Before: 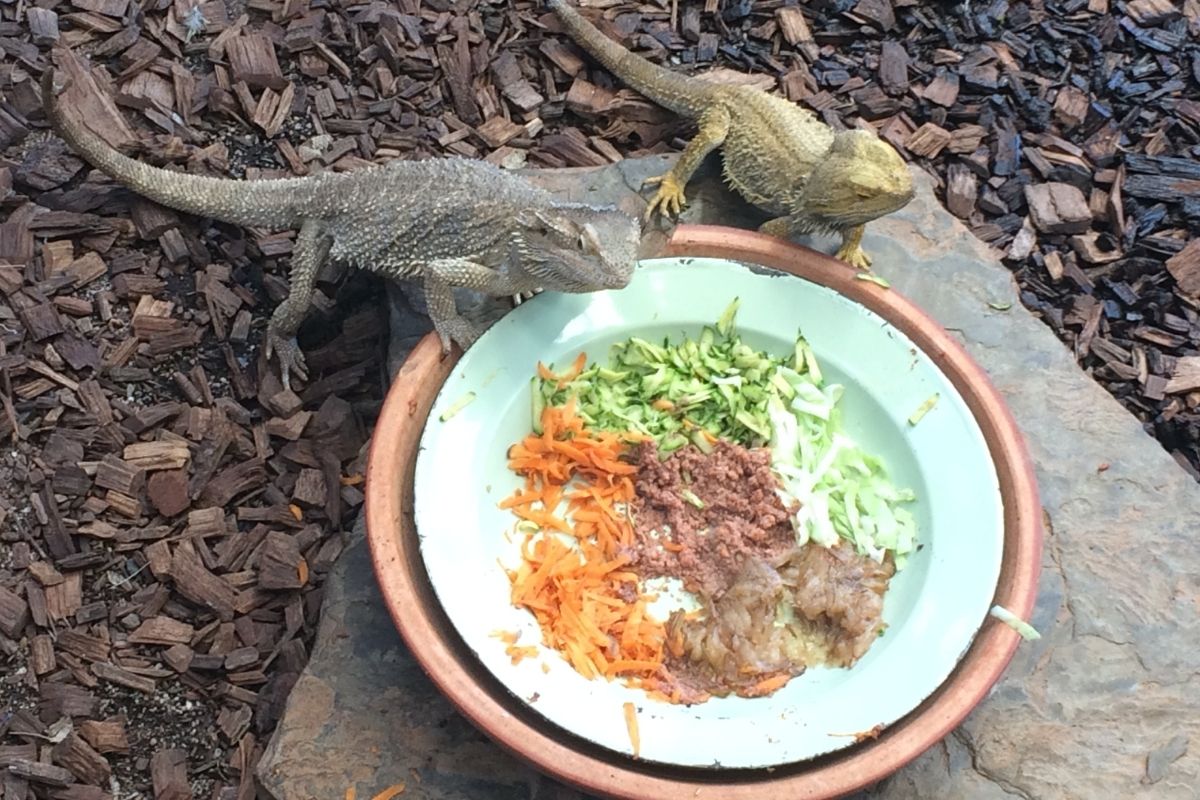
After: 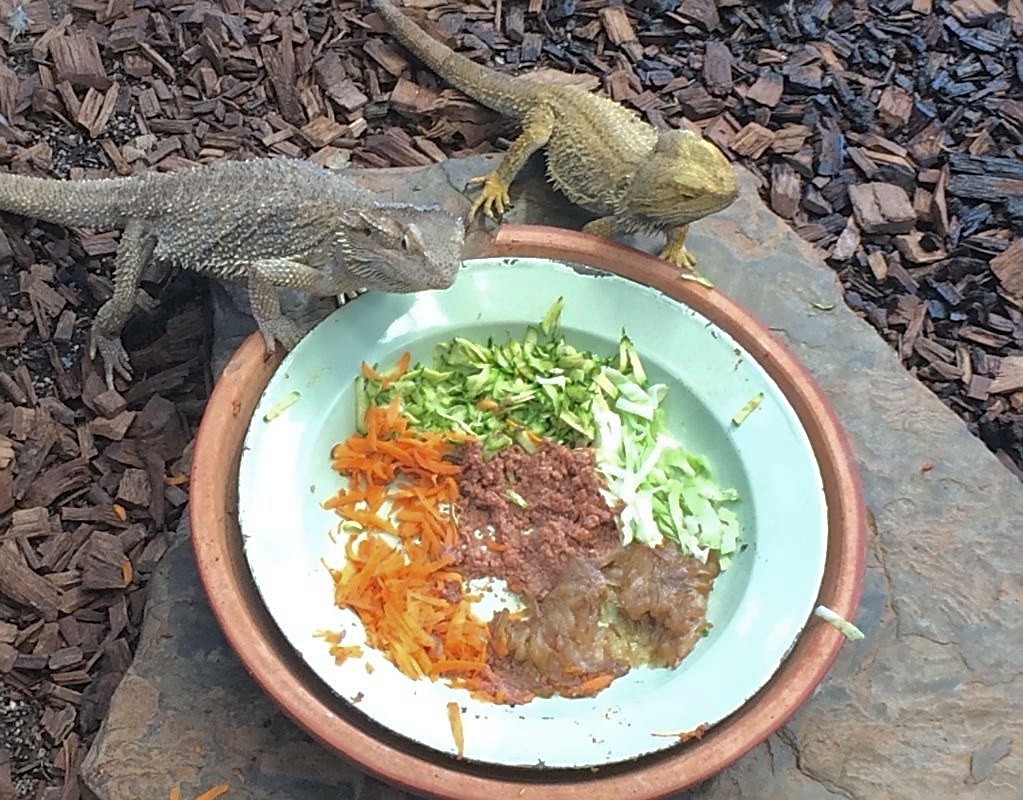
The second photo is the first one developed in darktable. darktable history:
shadows and highlights: shadows 39.48, highlights -60.09
crop and rotate: left 14.716%
sharpen: on, module defaults
